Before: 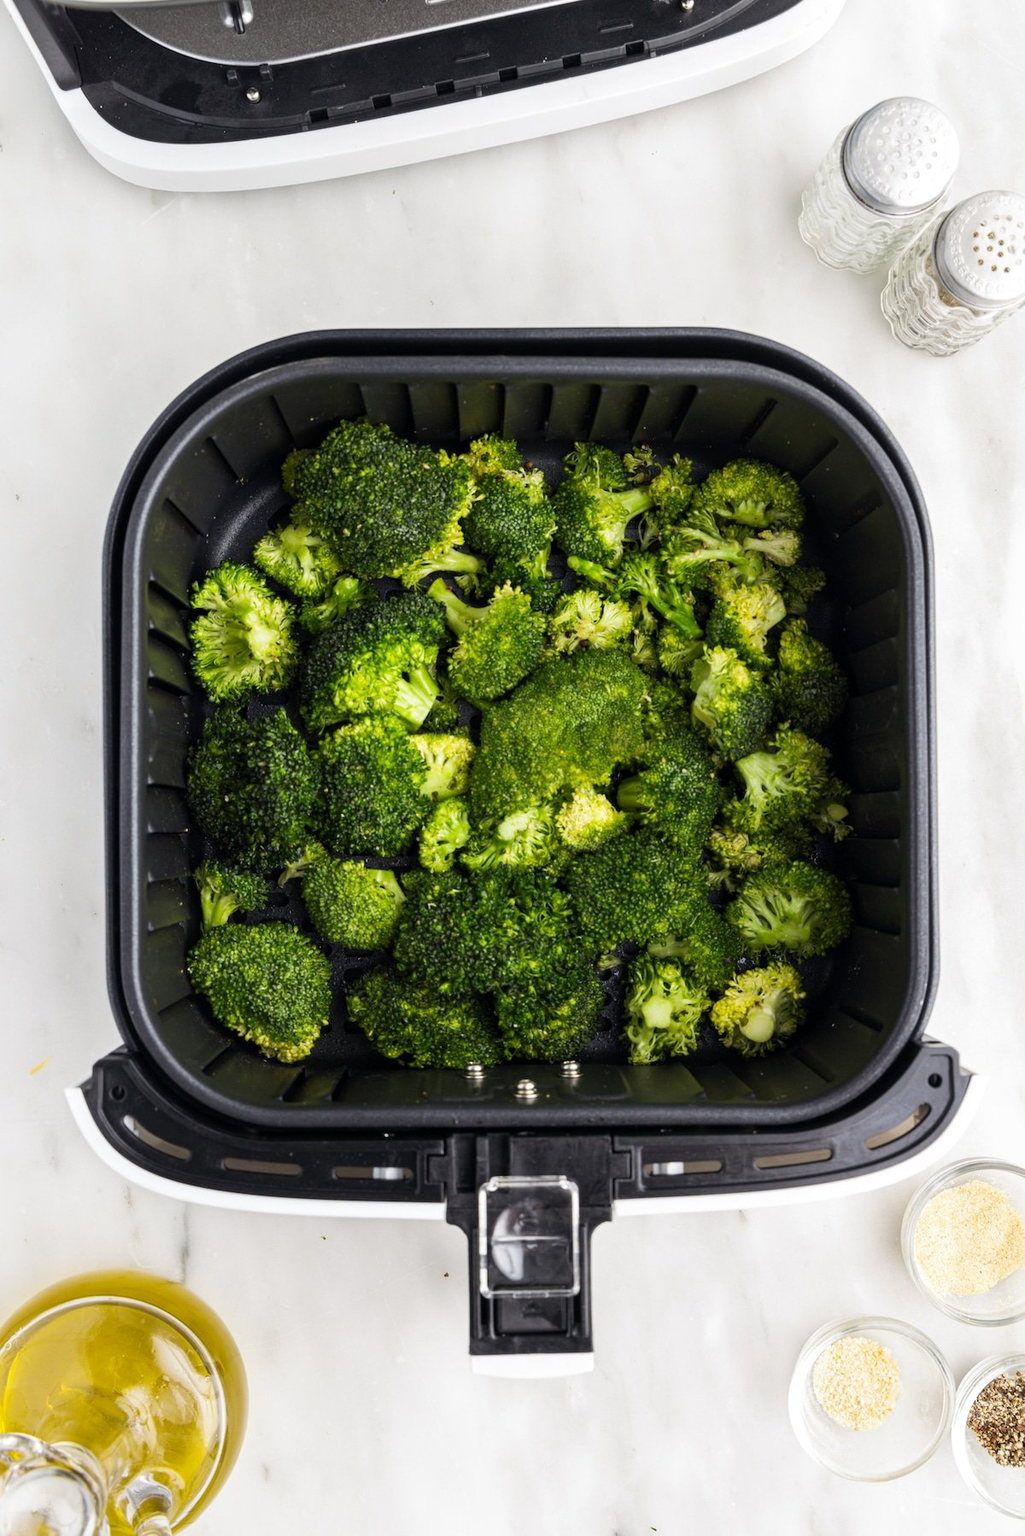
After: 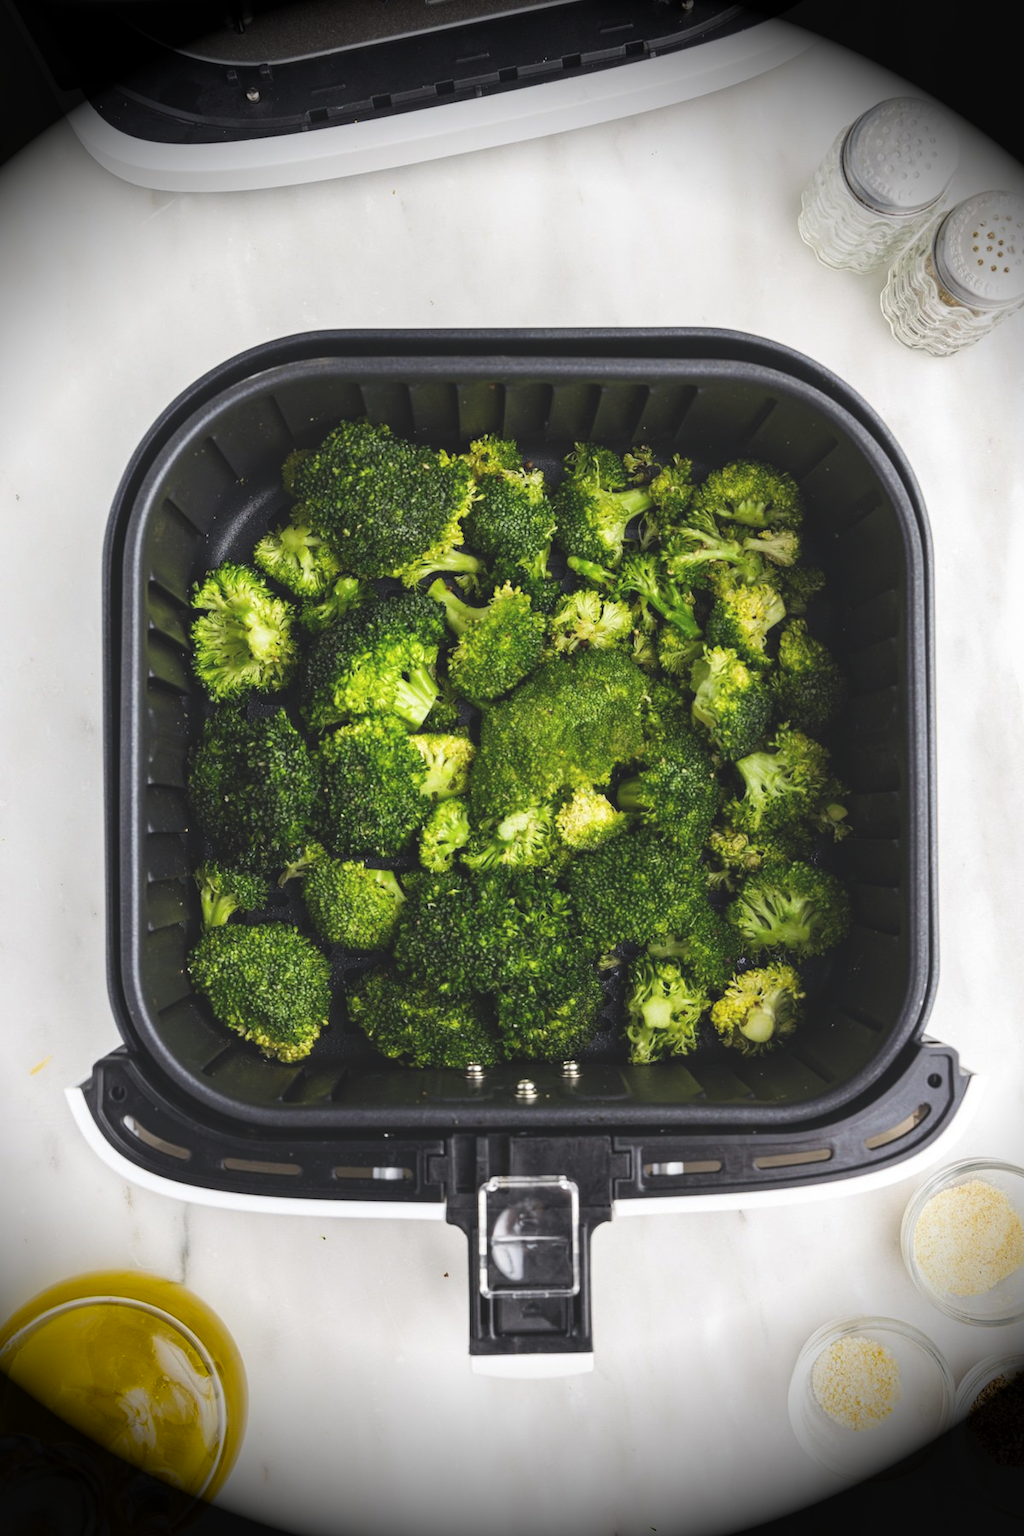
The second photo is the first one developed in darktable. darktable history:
vignetting: fall-off start 76.73%, fall-off radius 27.25%, brightness -0.997, saturation 0.495, width/height ratio 0.978, unbound false
exposure: black level correction -0.015, compensate highlight preservation false
